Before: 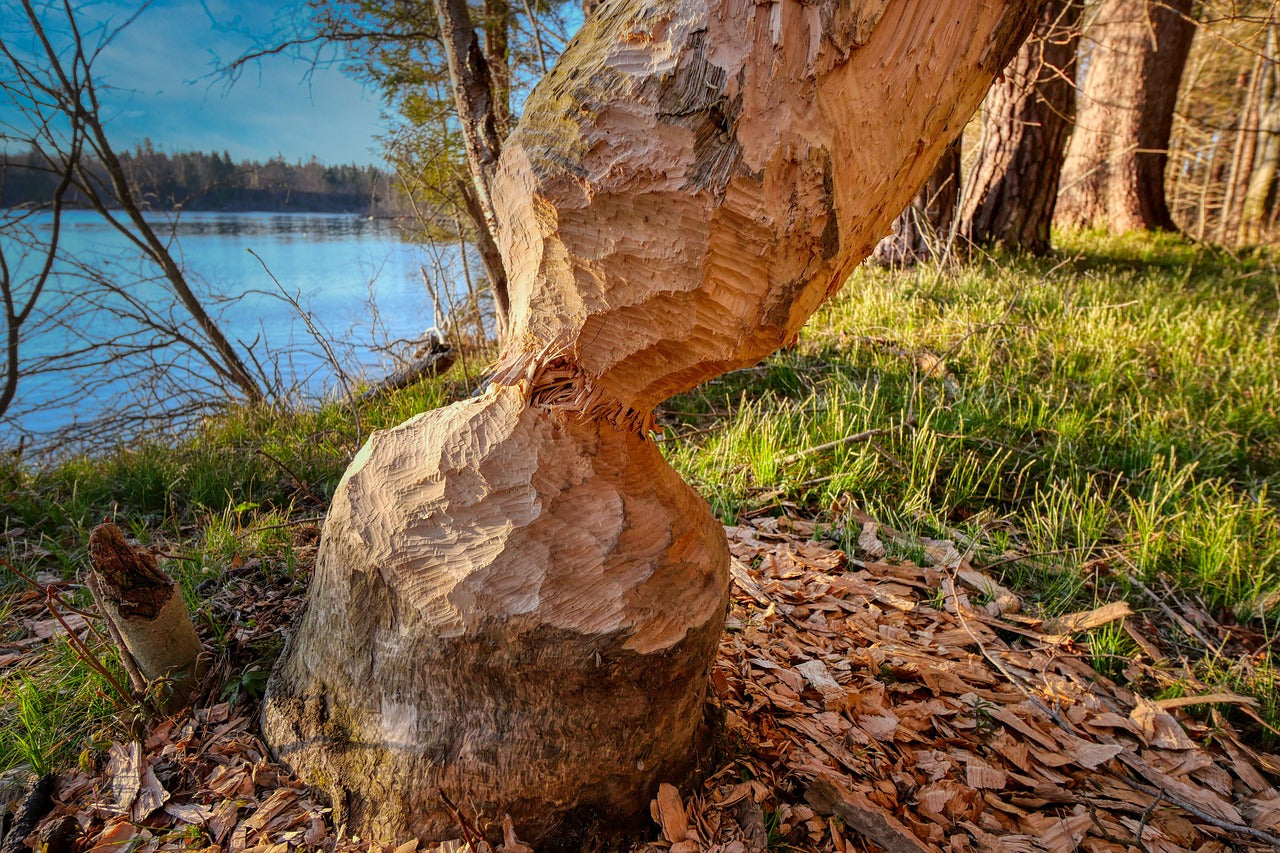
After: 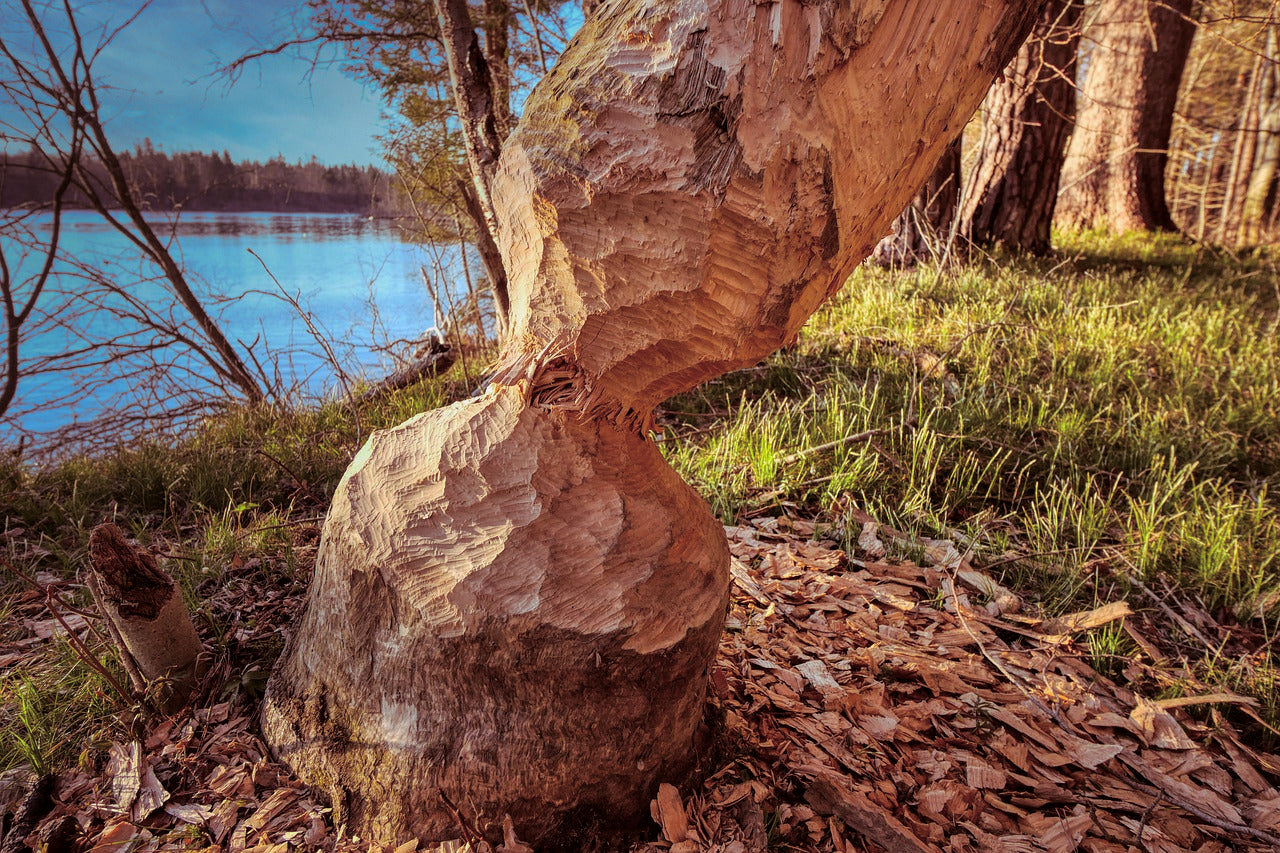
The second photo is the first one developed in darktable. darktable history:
split-toning: highlights › hue 298.8°, highlights › saturation 0.73, compress 41.76%
color correction: highlights a* -2.73, highlights b* -2.09, shadows a* 2.41, shadows b* 2.73
